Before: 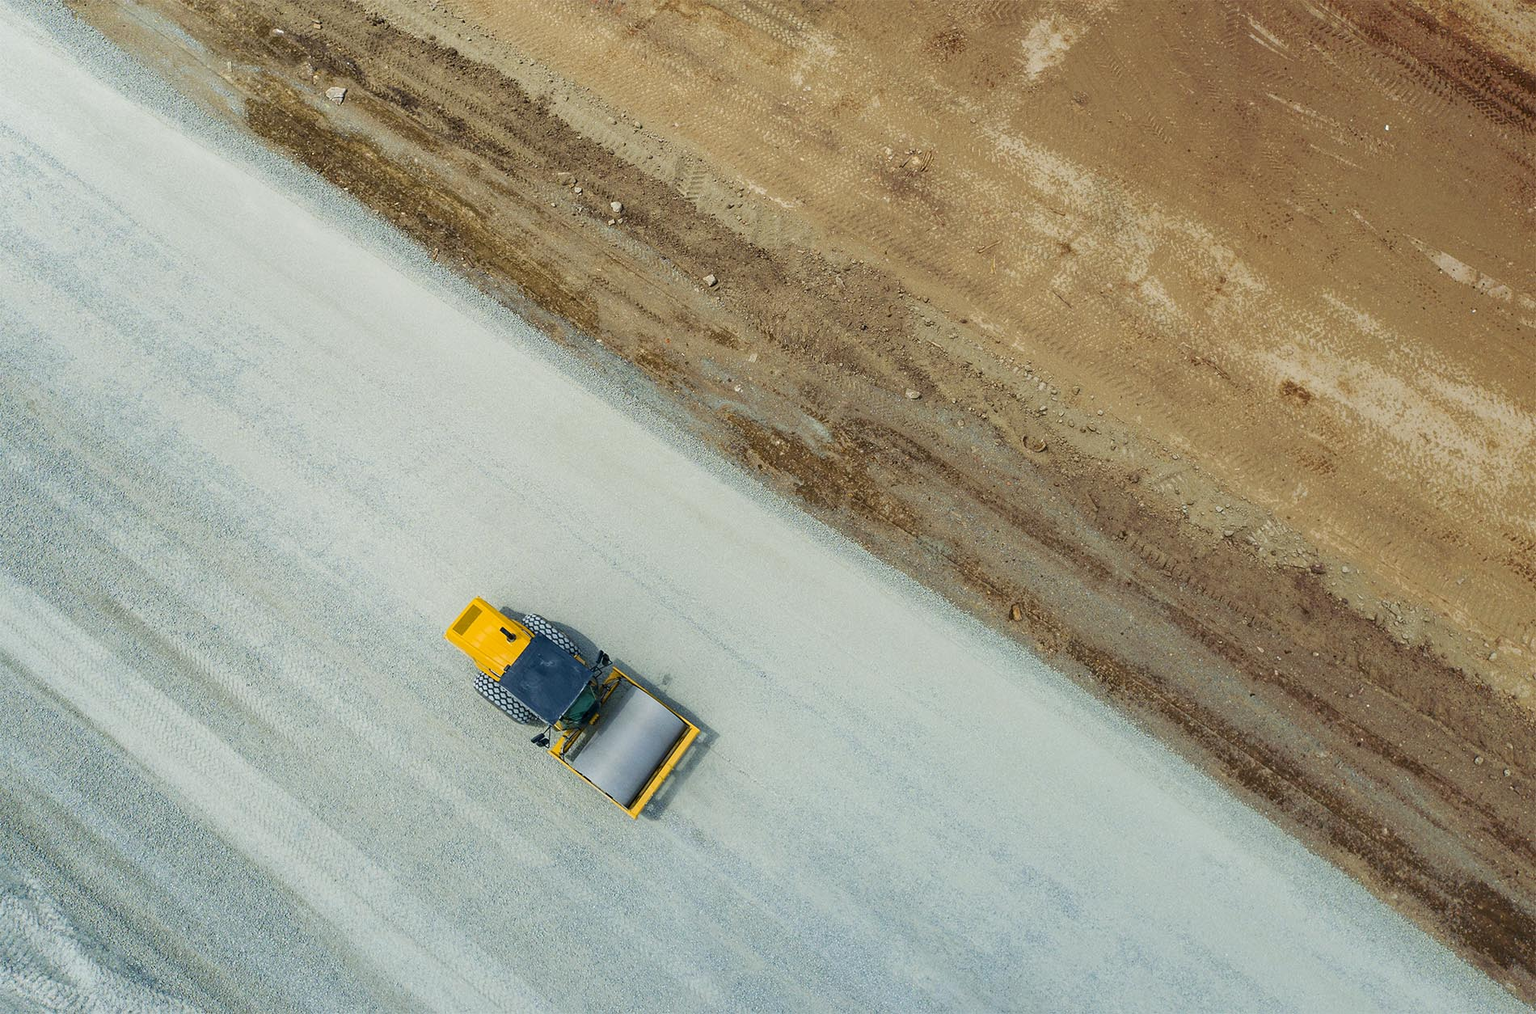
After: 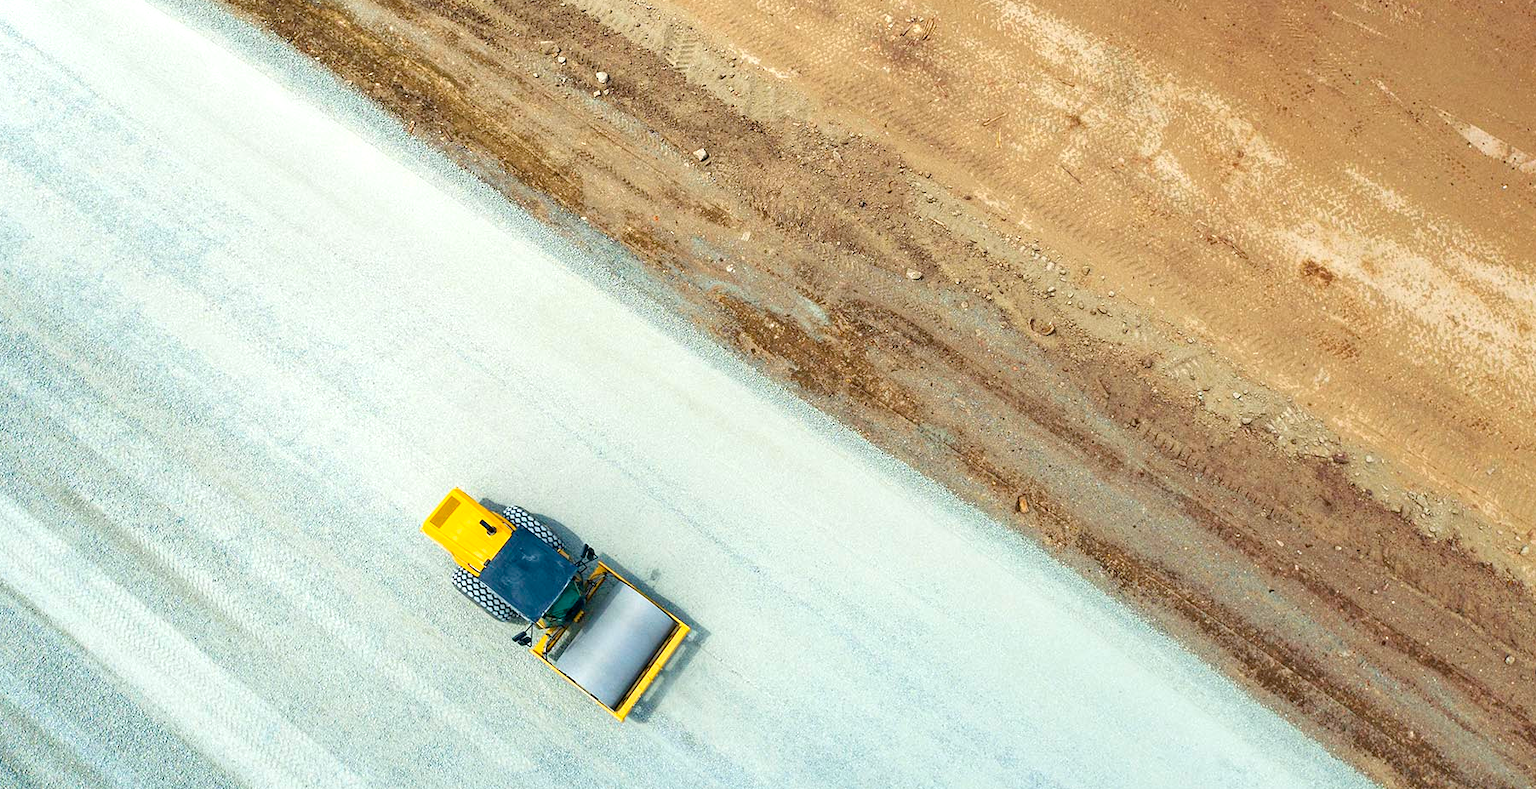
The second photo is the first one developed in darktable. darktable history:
crop and rotate: left 2.991%, top 13.302%, right 1.981%, bottom 12.636%
exposure: exposure 0.669 EV, compensate highlight preservation false
